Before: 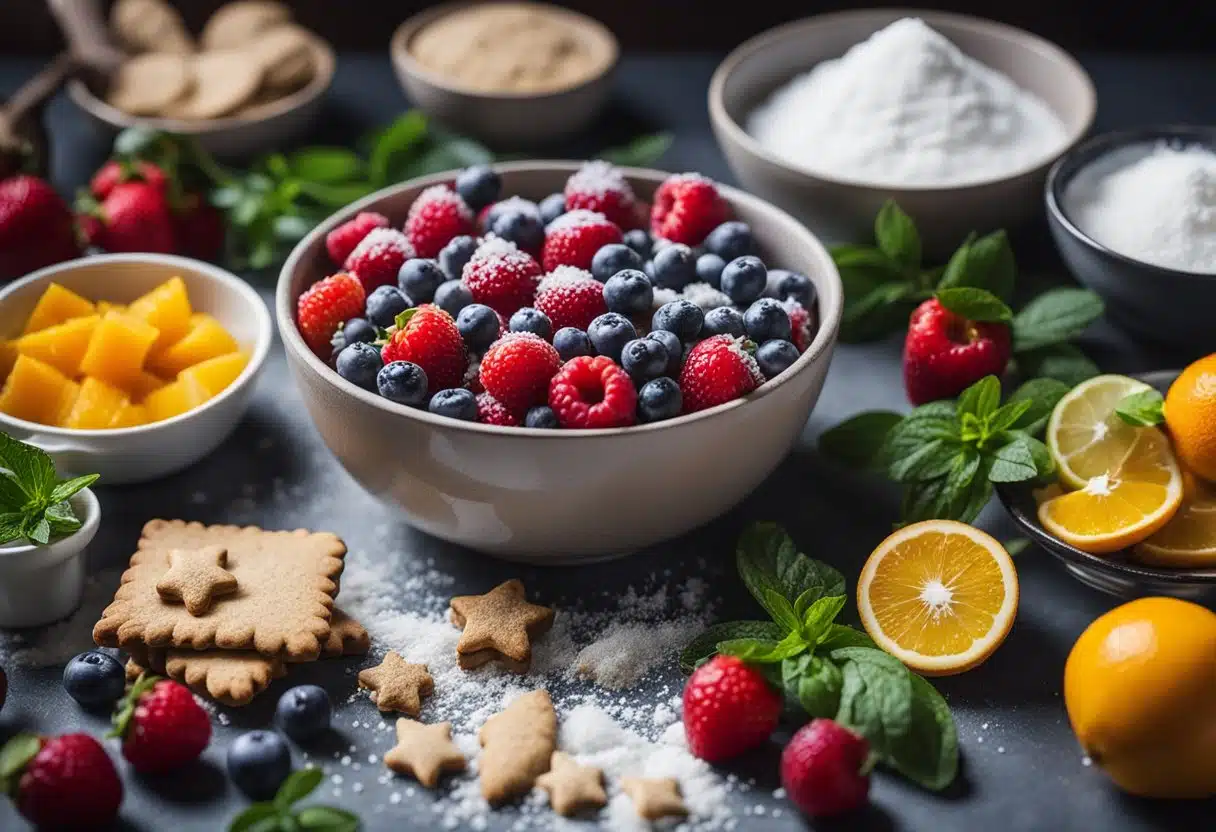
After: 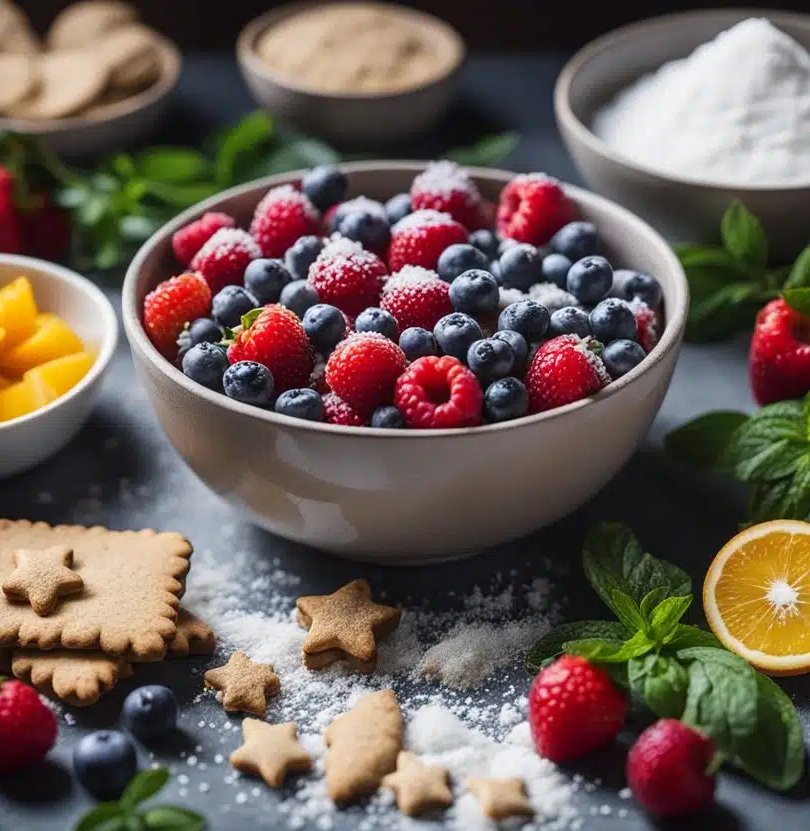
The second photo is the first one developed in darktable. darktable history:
crop and rotate: left 12.673%, right 20.66%
tone equalizer: on, module defaults
